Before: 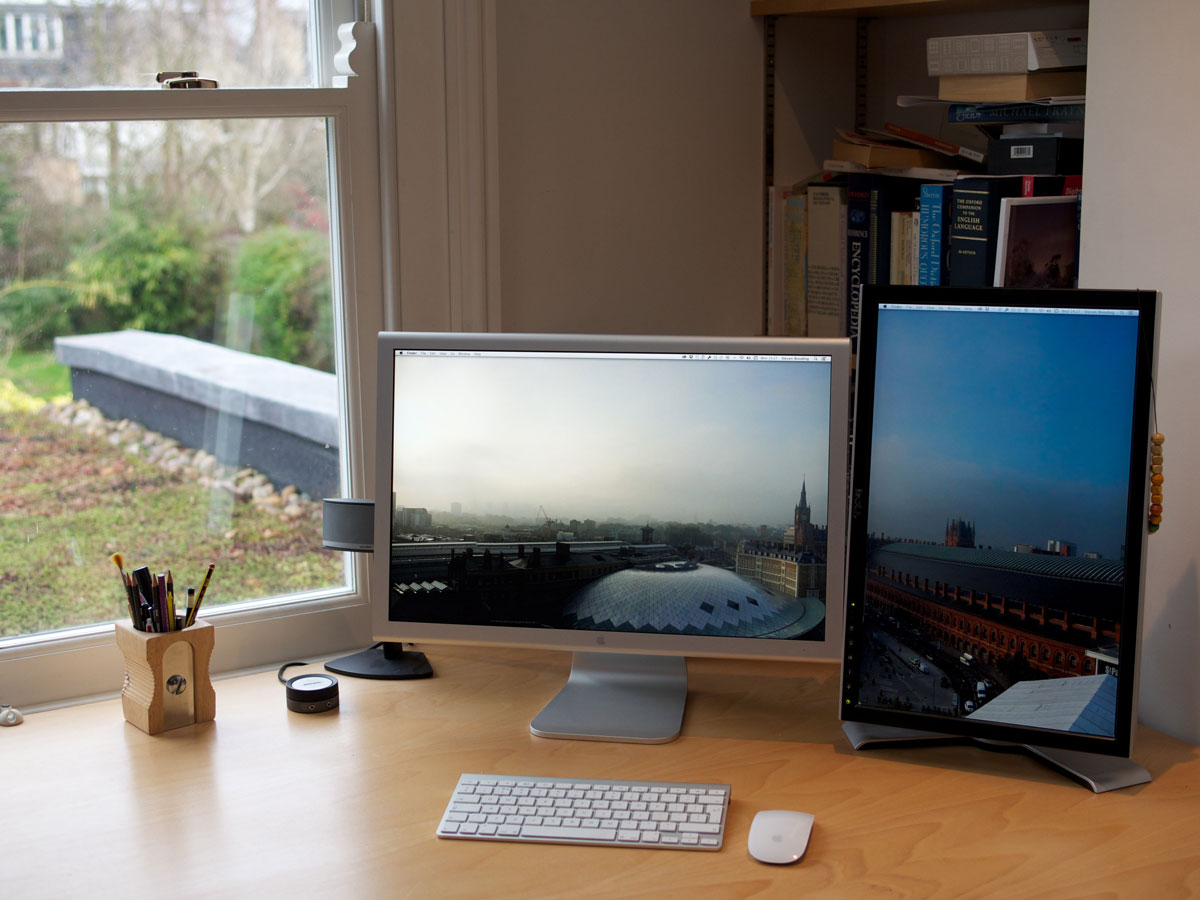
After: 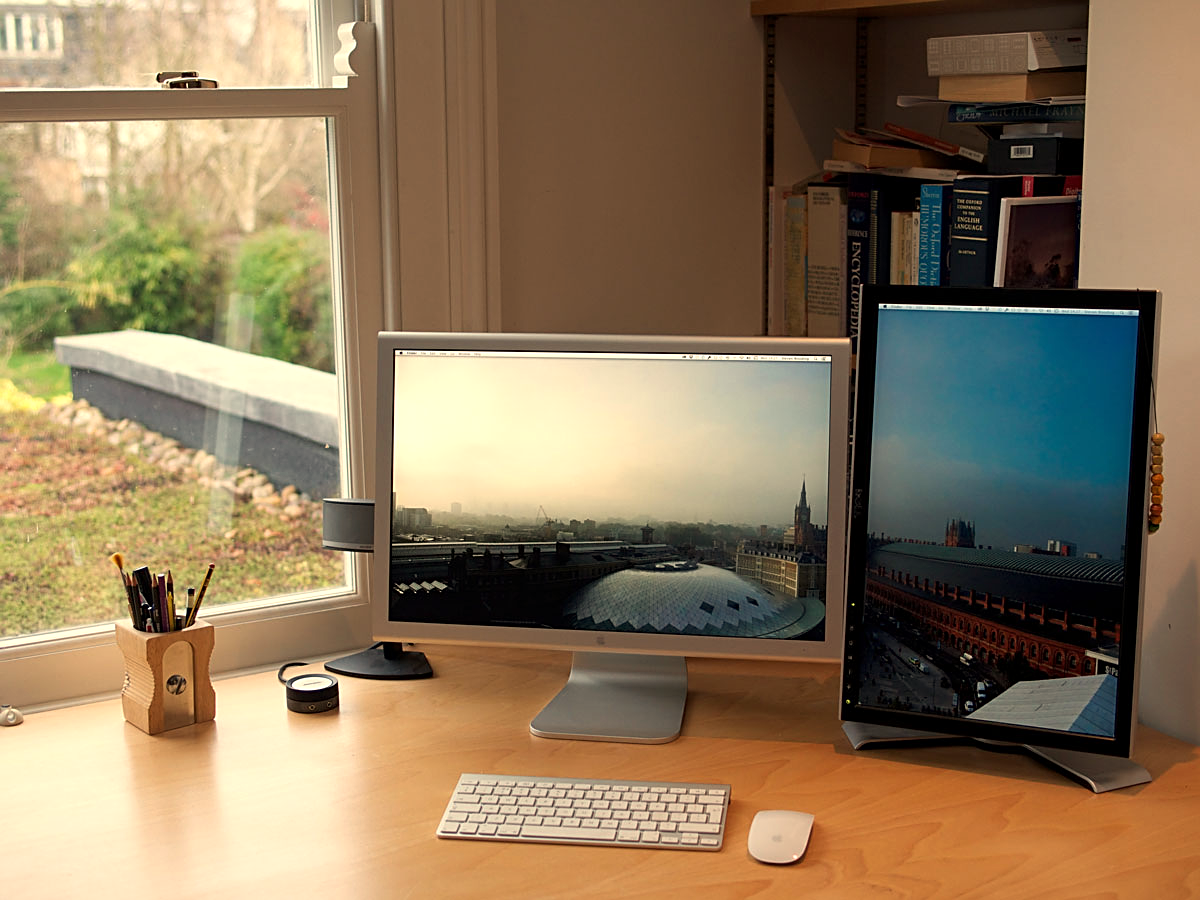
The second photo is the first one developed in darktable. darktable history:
local contrast: mode bilateral grid, contrast 15, coarseness 36, detail 105%, midtone range 0.2
white balance: red 1.123, blue 0.83
sharpen: on, module defaults
exposure: exposure 0.161 EV, compensate highlight preservation false
